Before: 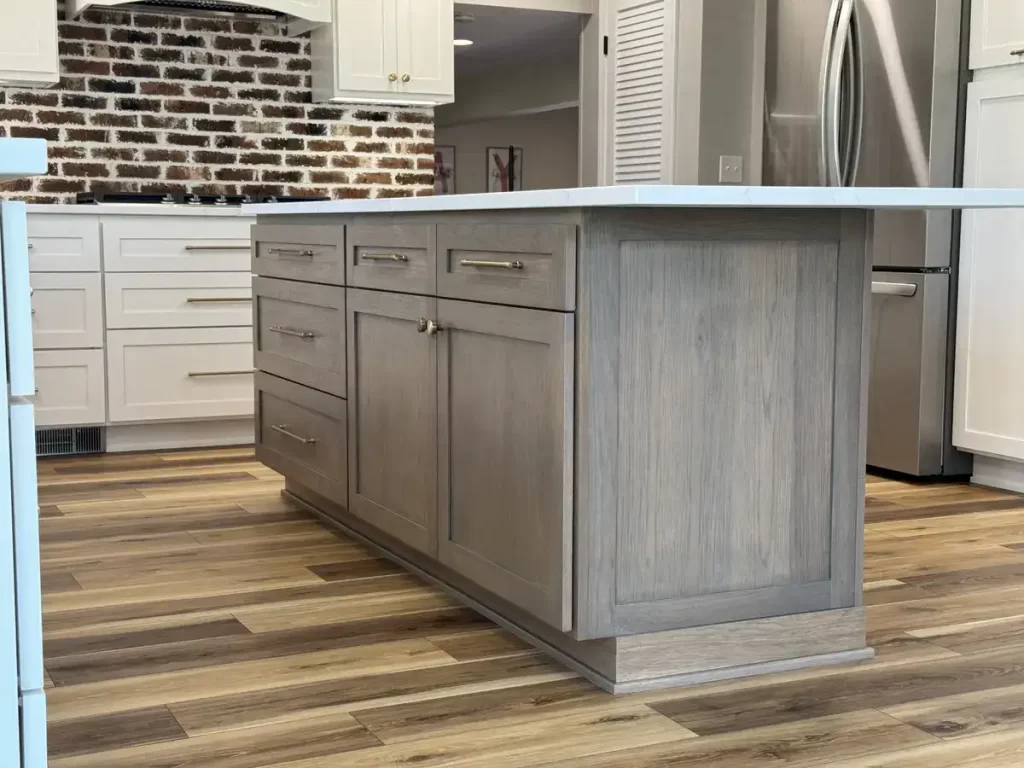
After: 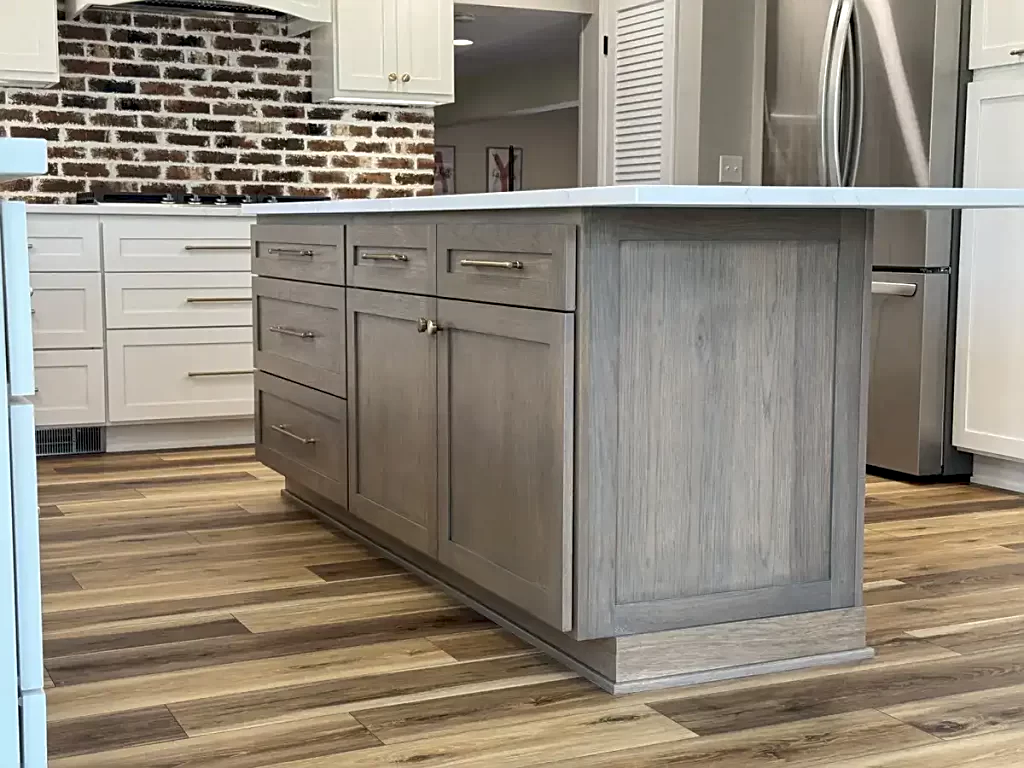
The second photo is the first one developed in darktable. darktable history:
local contrast: highlights 100%, shadows 100%, detail 120%, midtone range 0.2
sharpen: on, module defaults
white balance: emerald 1
